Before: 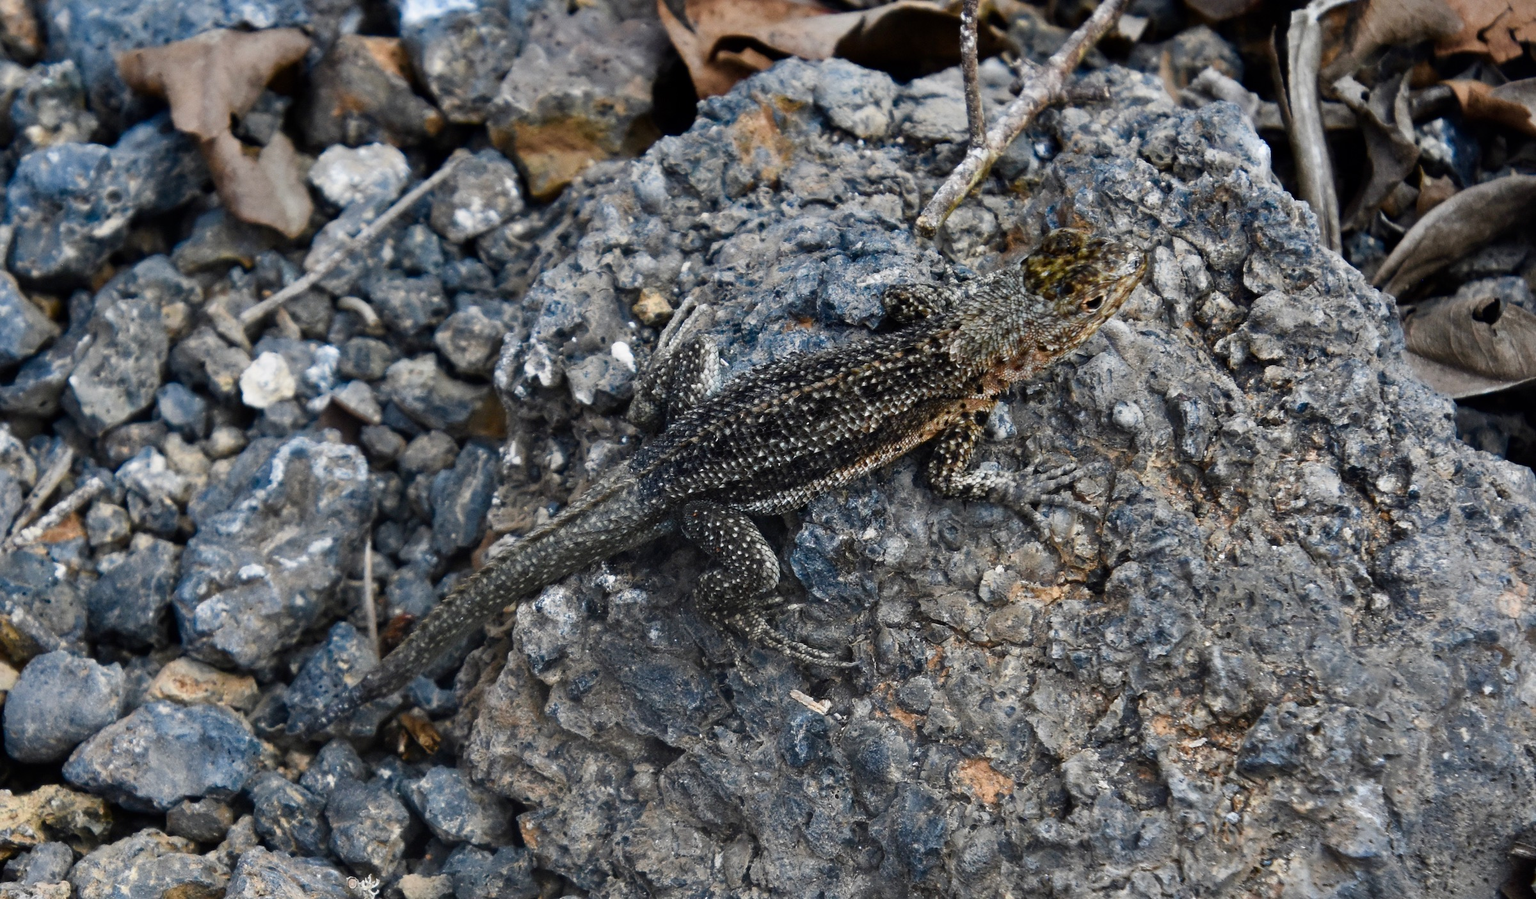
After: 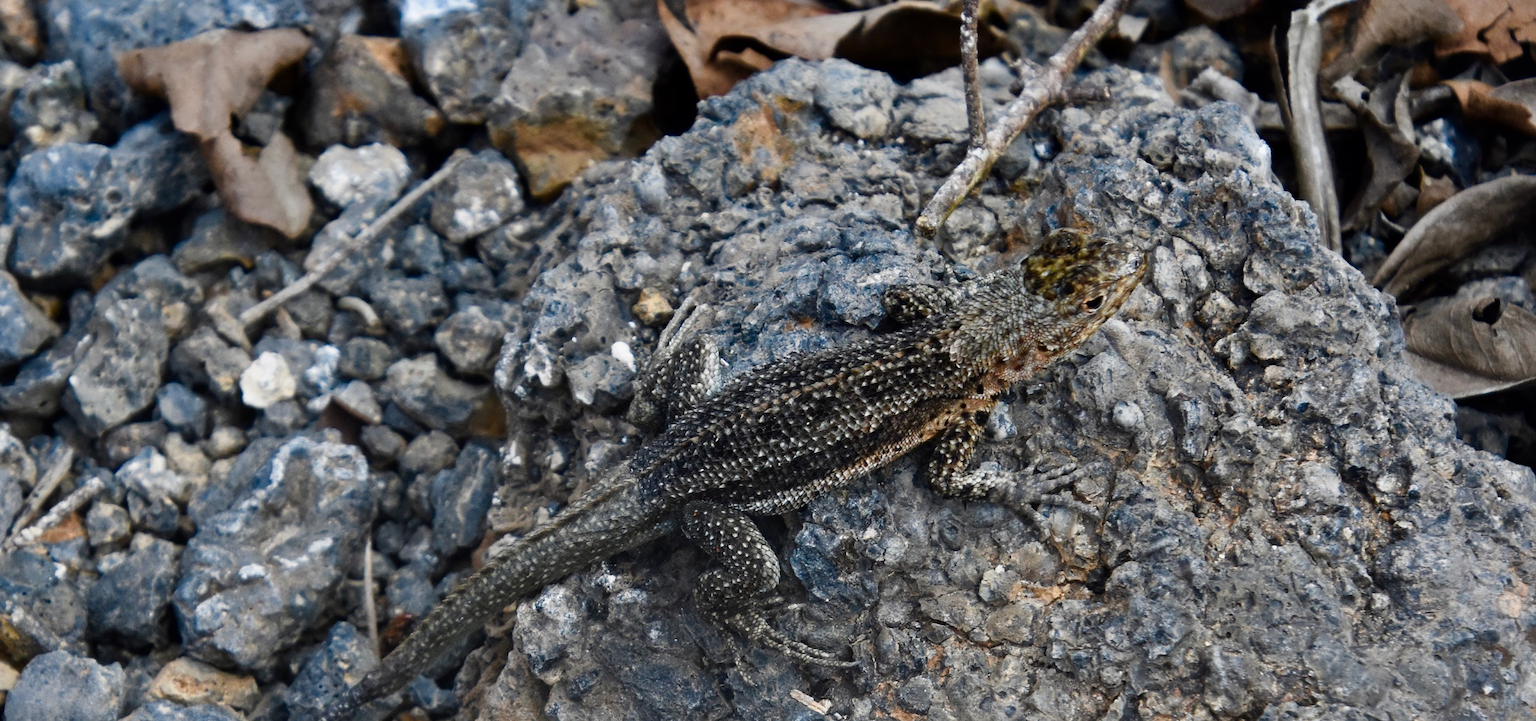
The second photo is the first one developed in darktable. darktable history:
crop: bottom 19.656%
